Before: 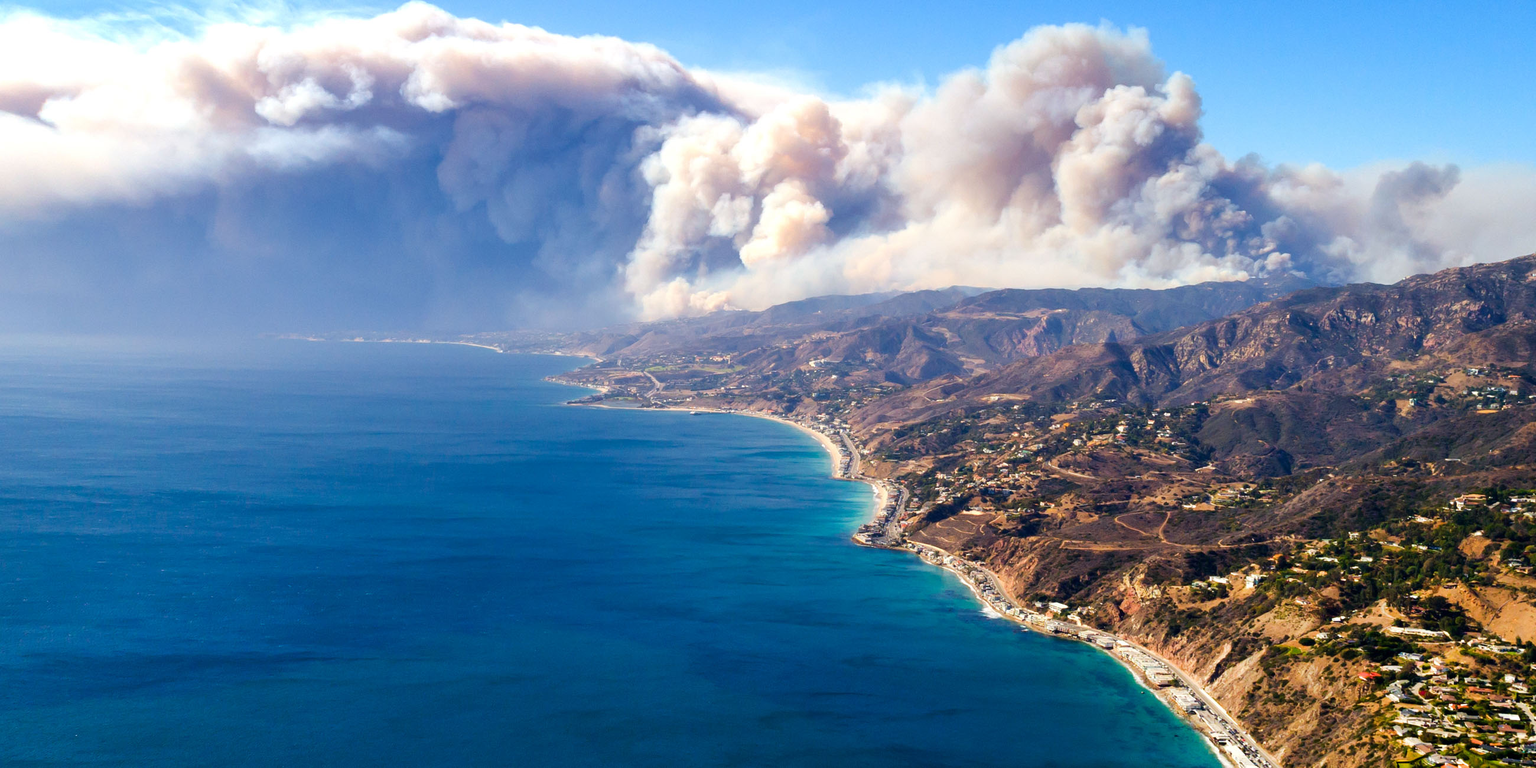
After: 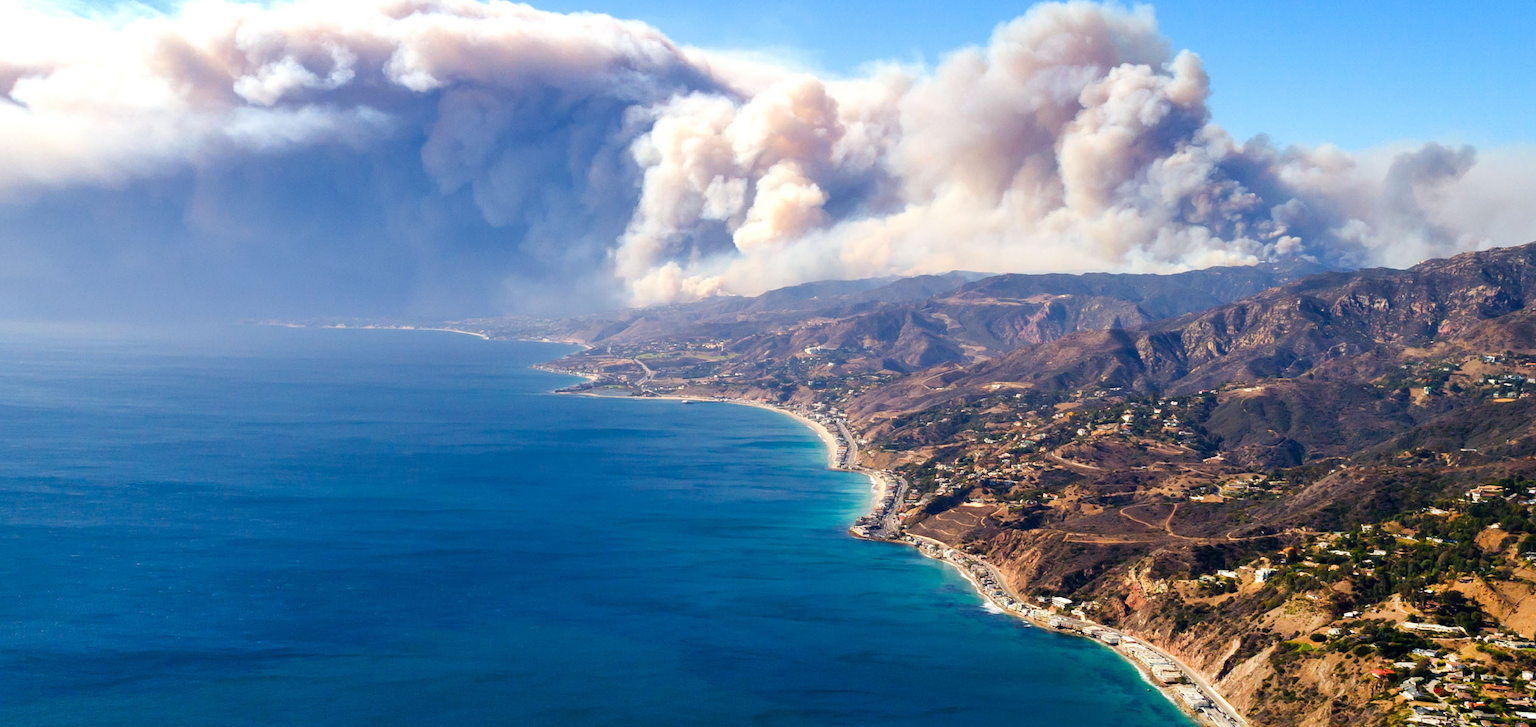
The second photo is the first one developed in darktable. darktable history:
crop: left 1.91%, top 3.15%, right 1.121%, bottom 4.972%
